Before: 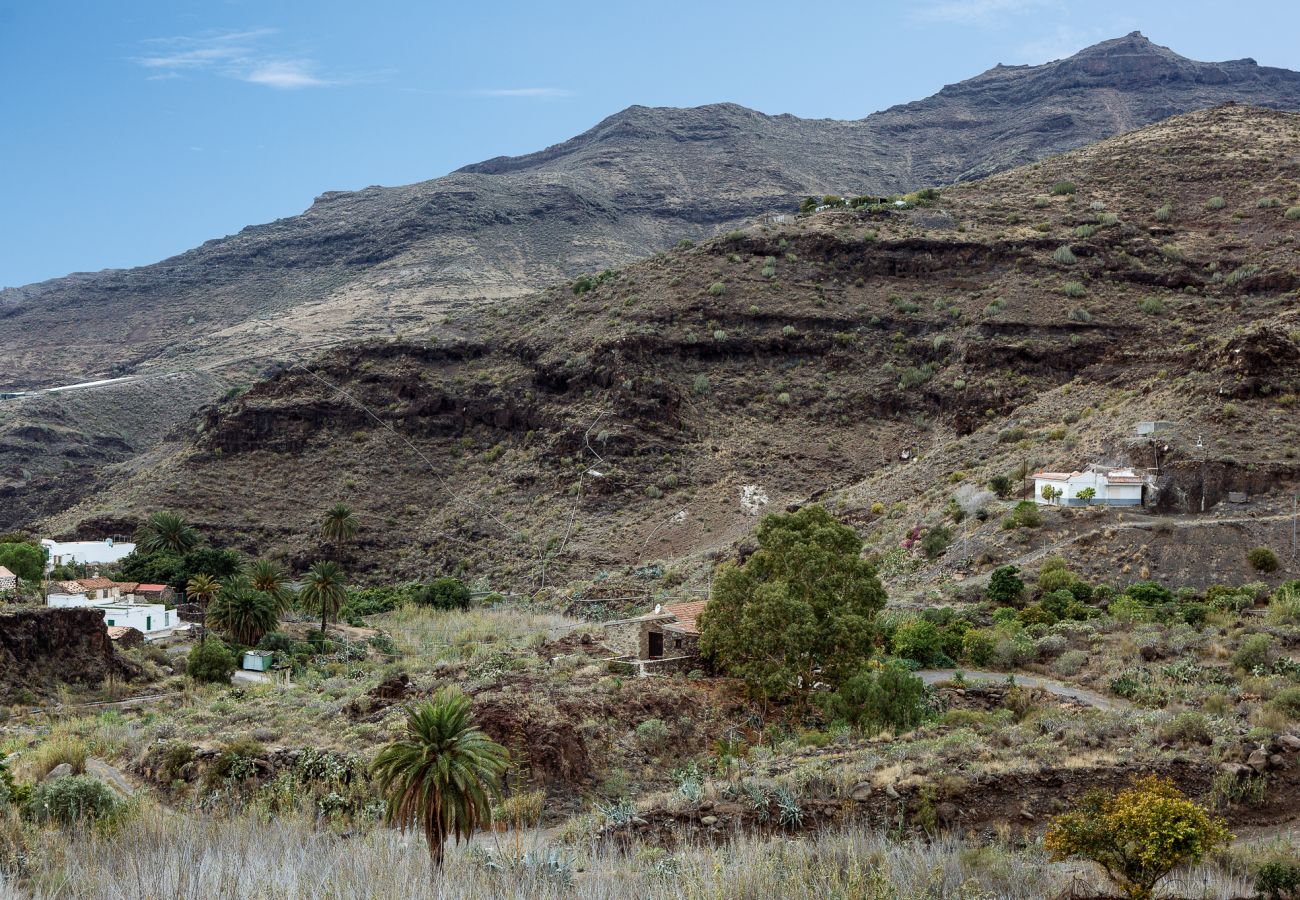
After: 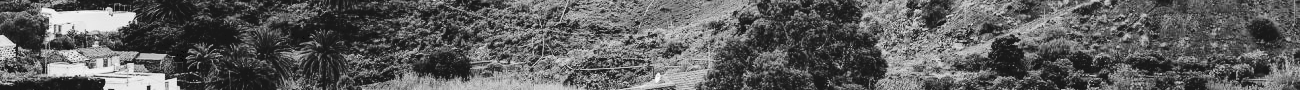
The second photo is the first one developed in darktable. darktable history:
tone curve: curves: ch0 [(0, 0) (0.003, 0.084) (0.011, 0.084) (0.025, 0.084) (0.044, 0.084) (0.069, 0.085) (0.1, 0.09) (0.136, 0.1) (0.177, 0.119) (0.224, 0.144) (0.277, 0.205) (0.335, 0.298) (0.399, 0.417) (0.468, 0.525) (0.543, 0.631) (0.623, 0.72) (0.709, 0.8) (0.801, 0.867) (0.898, 0.934) (1, 1)], preserve colors none
crop and rotate: top 59.084%, bottom 30.916%
monochrome: a 16.06, b 15.48, size 1
